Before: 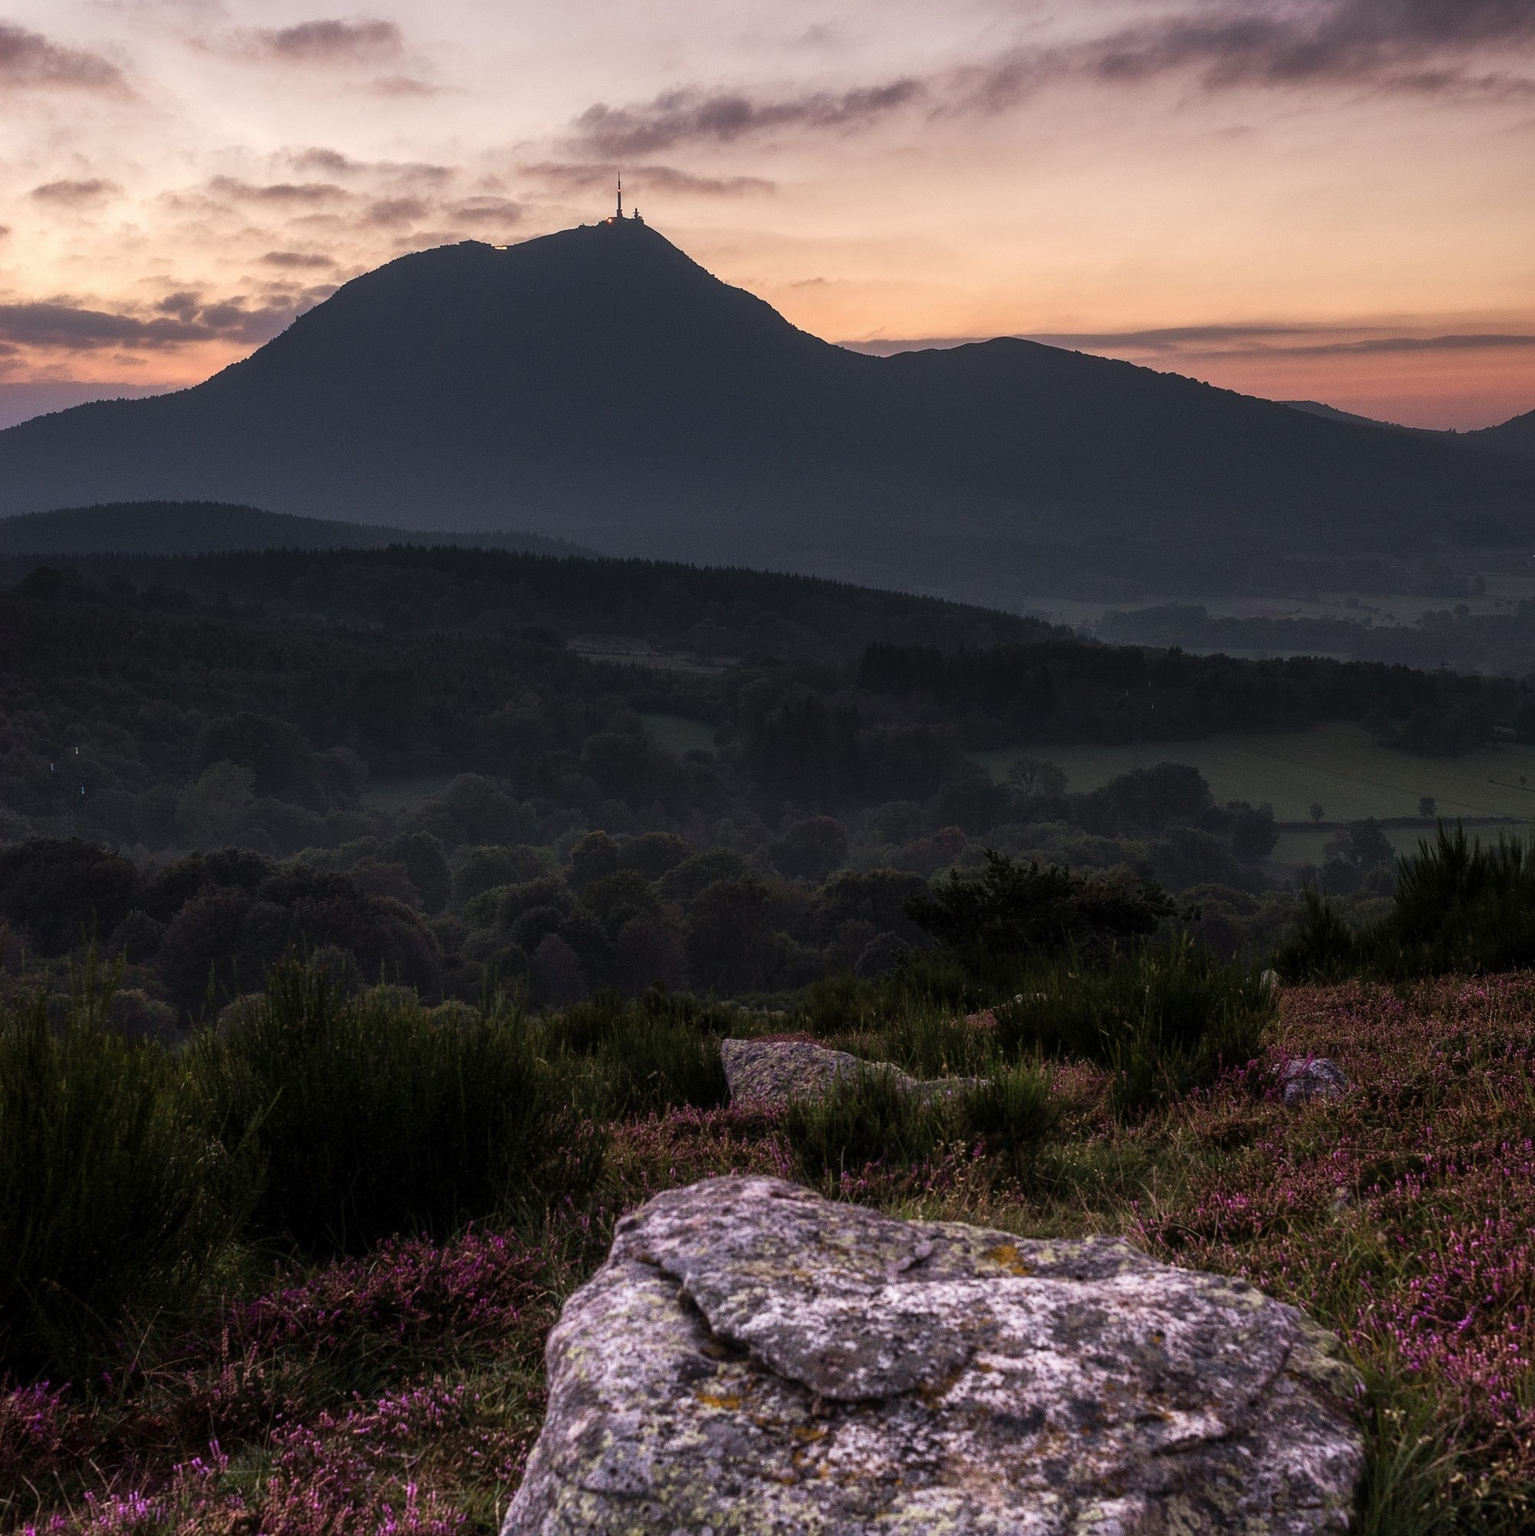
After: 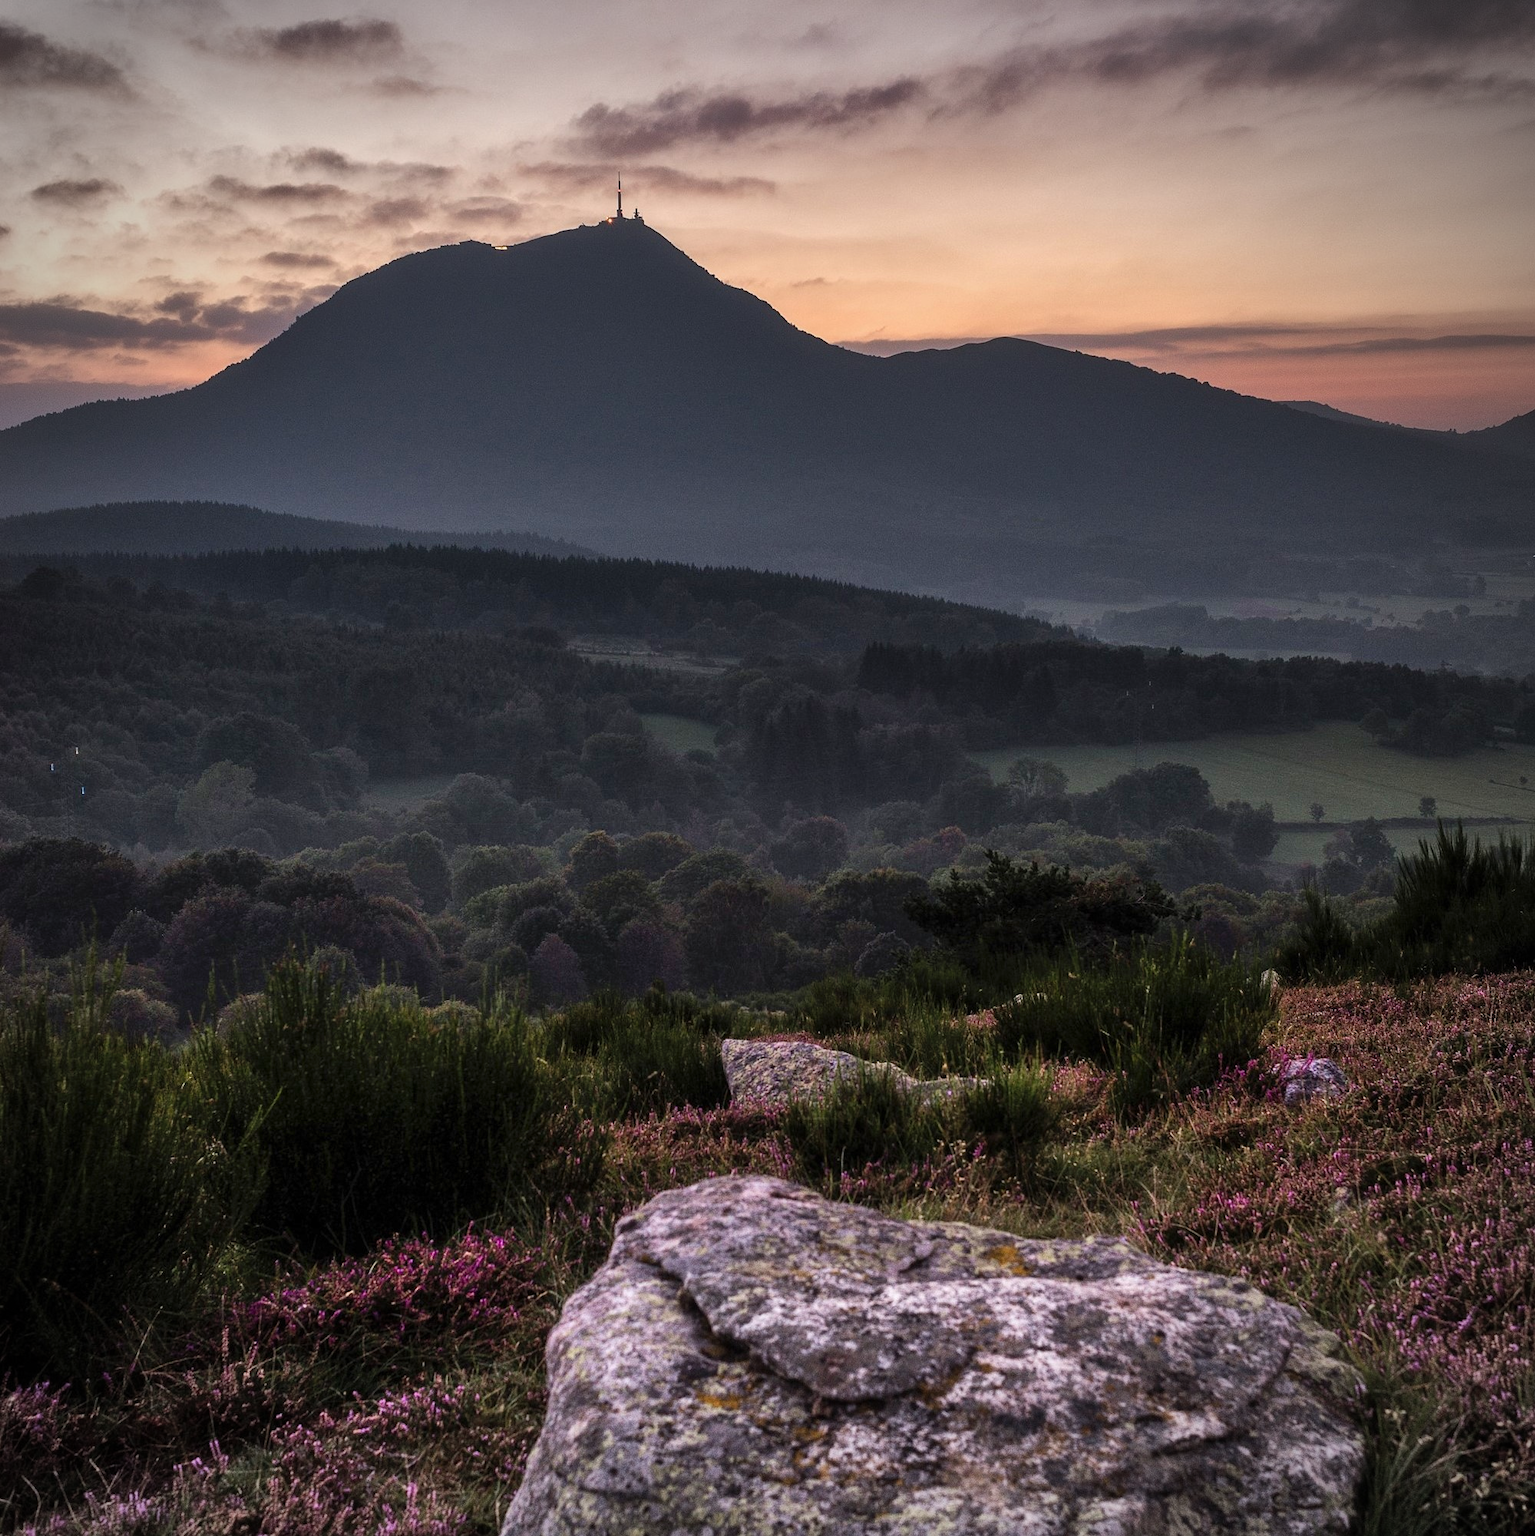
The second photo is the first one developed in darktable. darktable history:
shadows and highlights: low approximation 0.01, soften with gaussian
vignetting: on, module defaults
